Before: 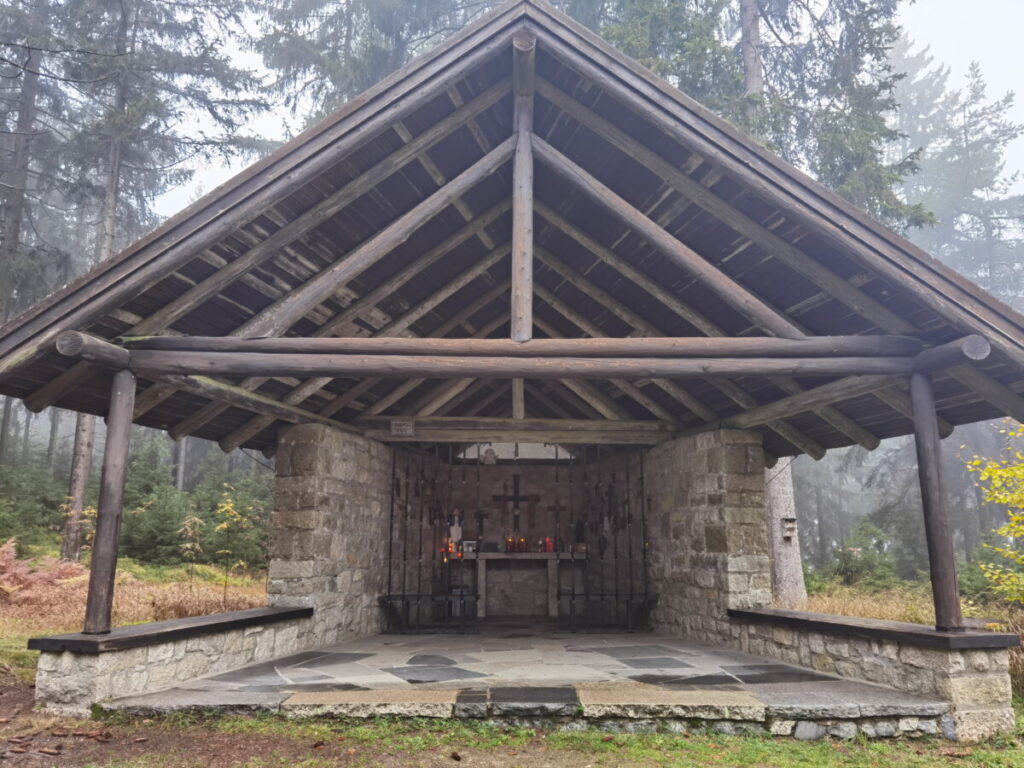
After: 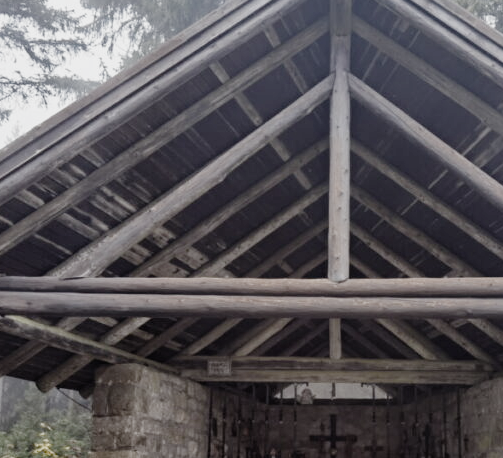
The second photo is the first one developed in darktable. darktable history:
exposure: compensate exposure bias true, compensate highlight preservation false
crop: left 17.958%, top 7.861%, right 32.904%, bottom 32.38%
color balance rgb: linear chroma grading › global chroma 14.921%, perceptual saturation grading › global saturation 0.473%, perceptual saturation grading › highlights -17.961%, perceptual saturation grading › mid-tones 32.759%, perceptual saturation grading › shadows 50.442%
filmic rgb: black relative exposure -5.03 EV, white relative exposure 3.2 EV, hardness 3.44, contrast 1.193, highlights saturation mix -31.15%, add noise in highlights 0.002, preserve chrominance no, color science v4 (2020)
